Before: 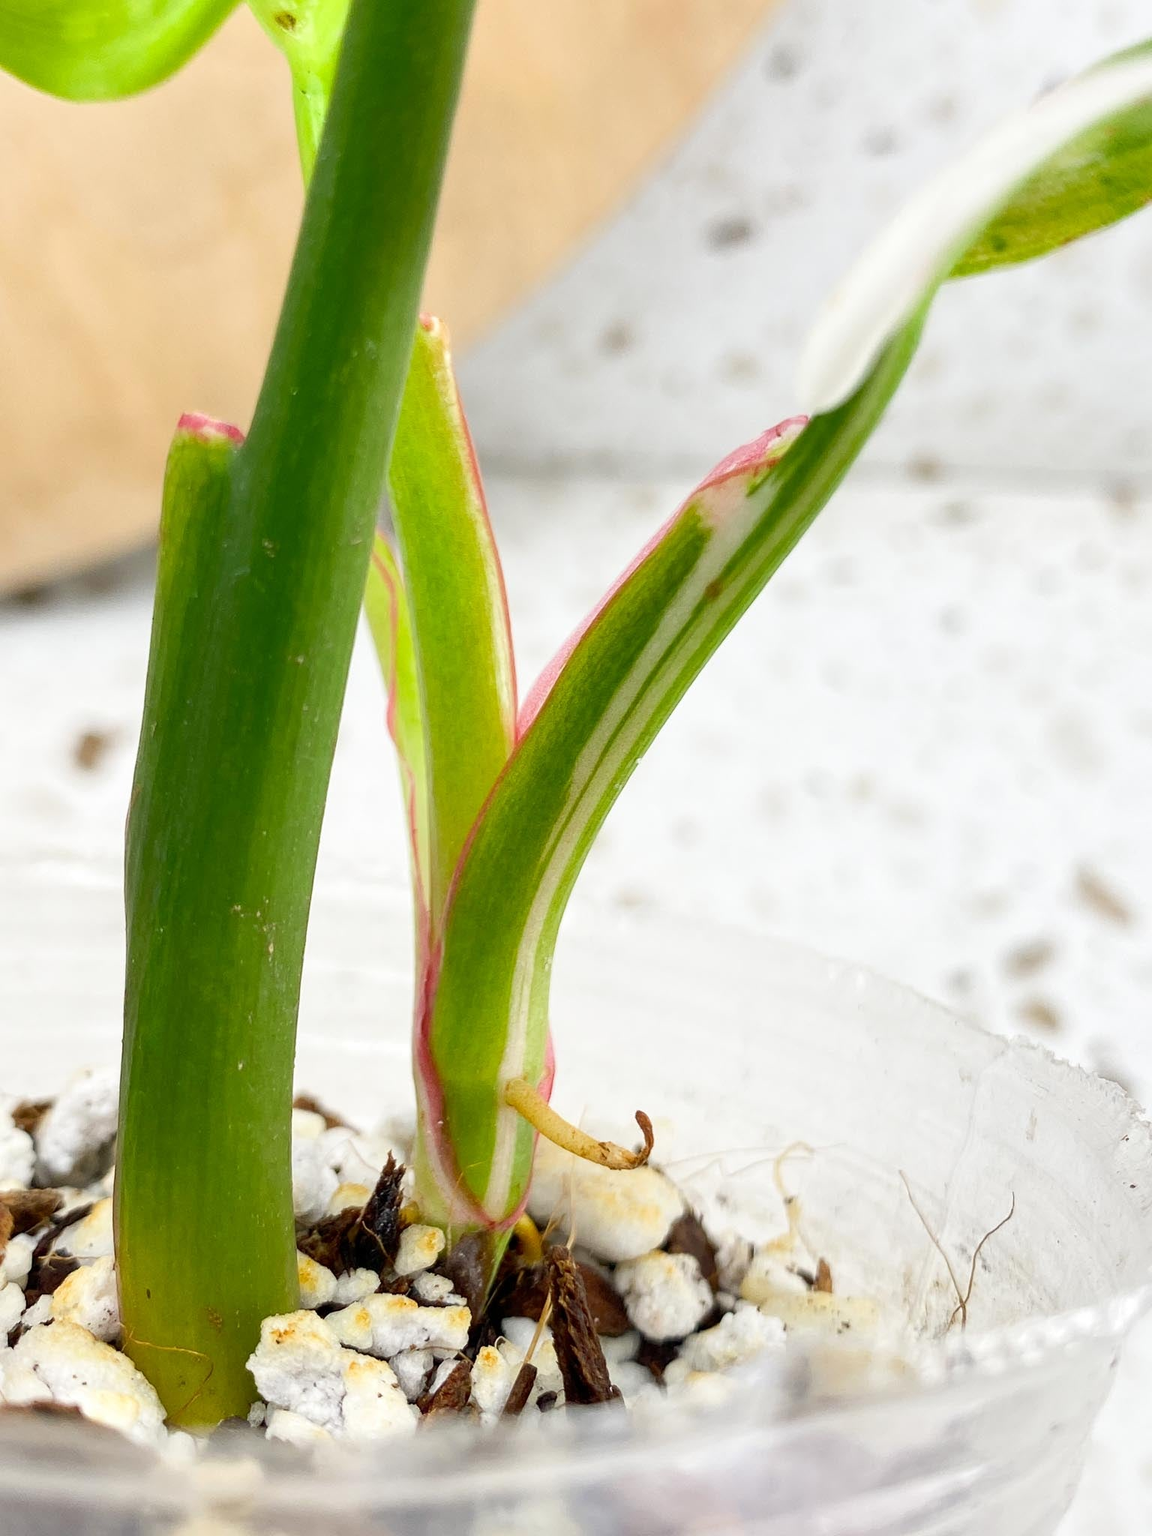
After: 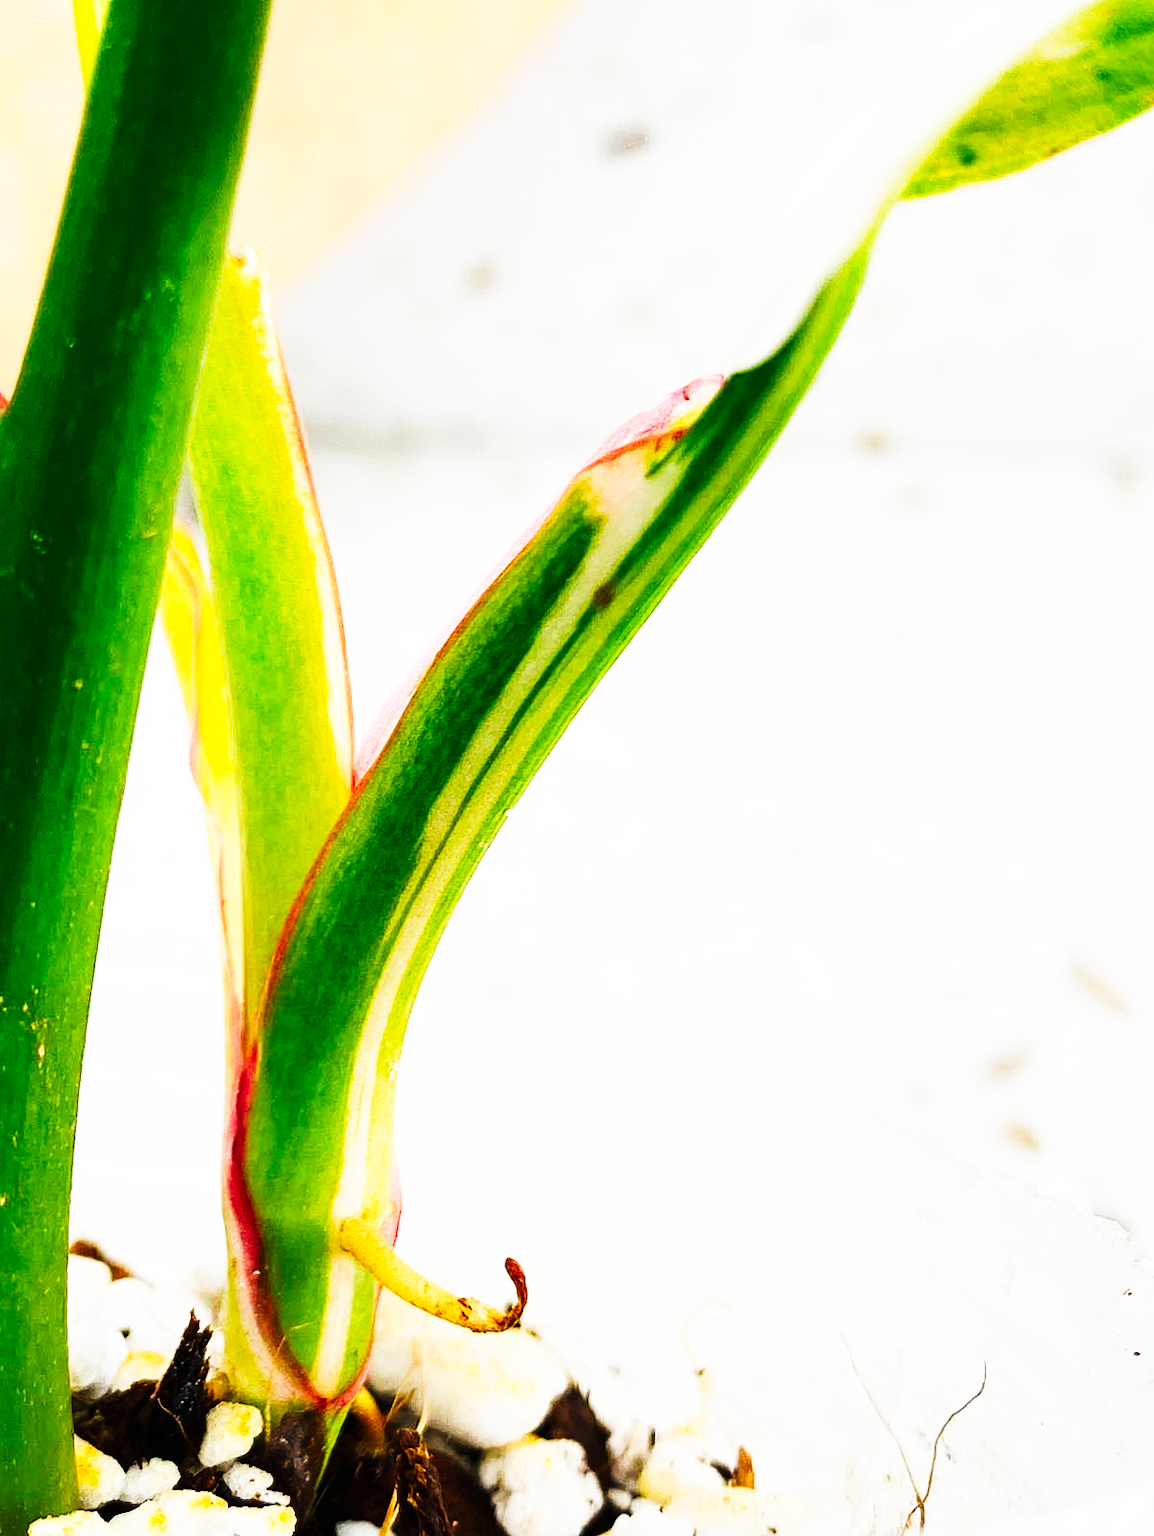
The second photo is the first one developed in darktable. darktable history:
tone curve: curves: ch0 [(0, 0) (0.003, 0.006) (0.011, 0.008) (0.025, 0.011) (0.044, 0.015) (0.069, 0.019) (0.1, 0.023) (0.136, 0.03) (0.177, 0.042) (0.224, 0.065) (0.277, 0.103) (0.335, 0.177) (0.399, 0.294) (0.468, 0.463) (0.543, 0.639) (0.623, 0.805) (0.709, 0.909) (0.801, 0.967) (0.898, 0.989) (1, 1)], preserve colors none
crop and rotate: left 20.74%, top 7.912%, right 0.375%, bottom 13.378%
